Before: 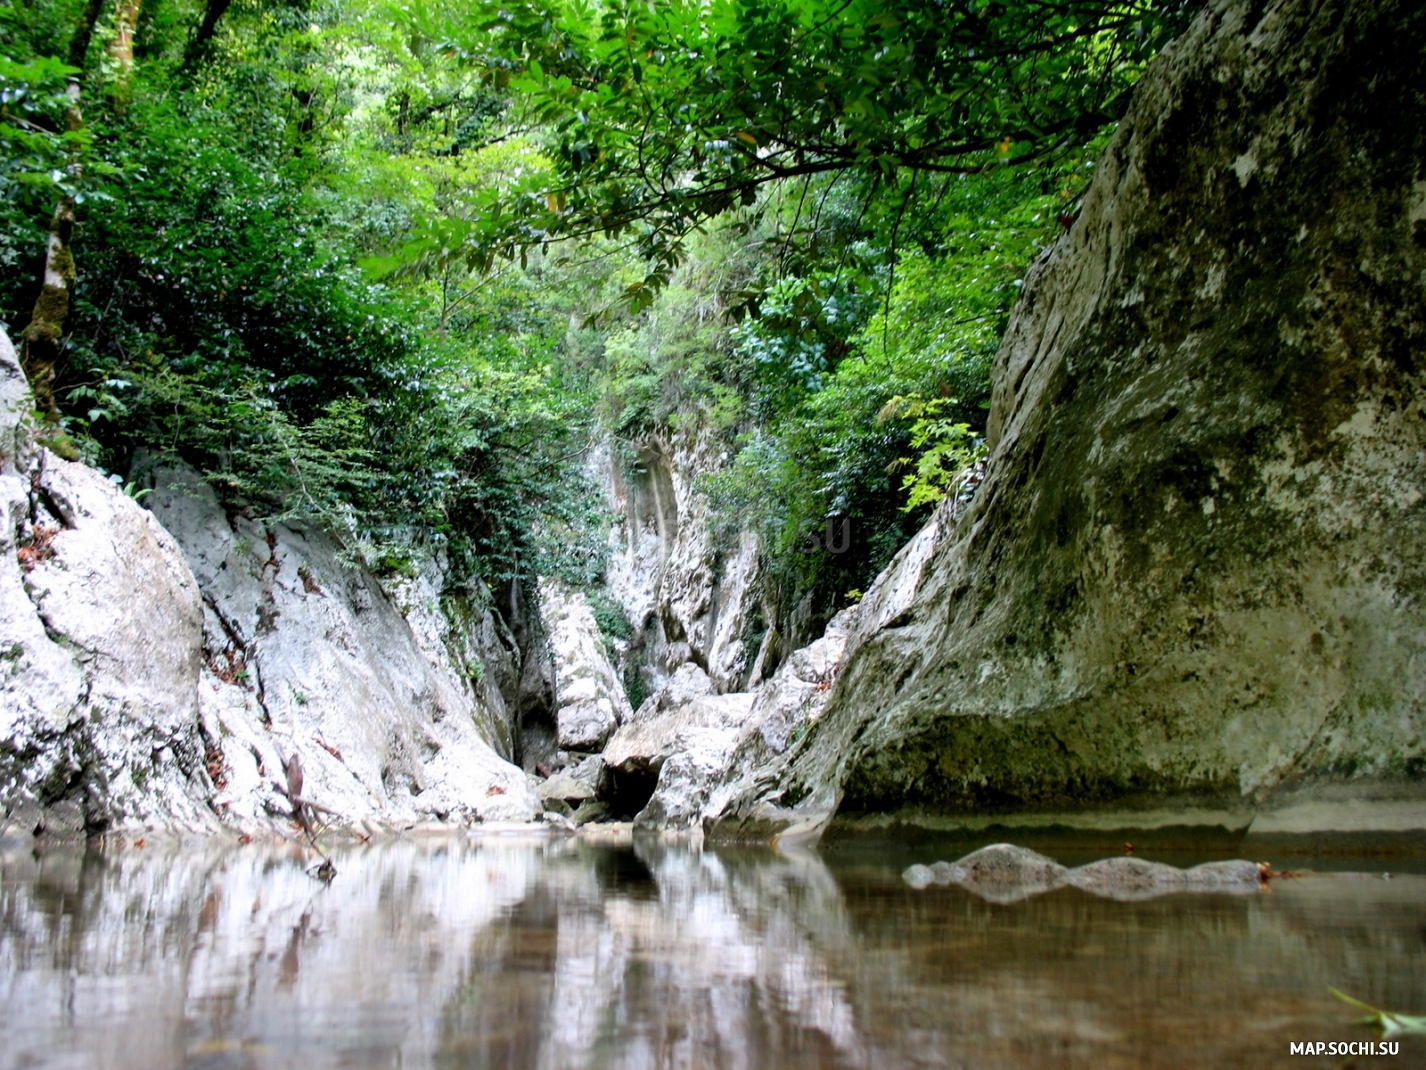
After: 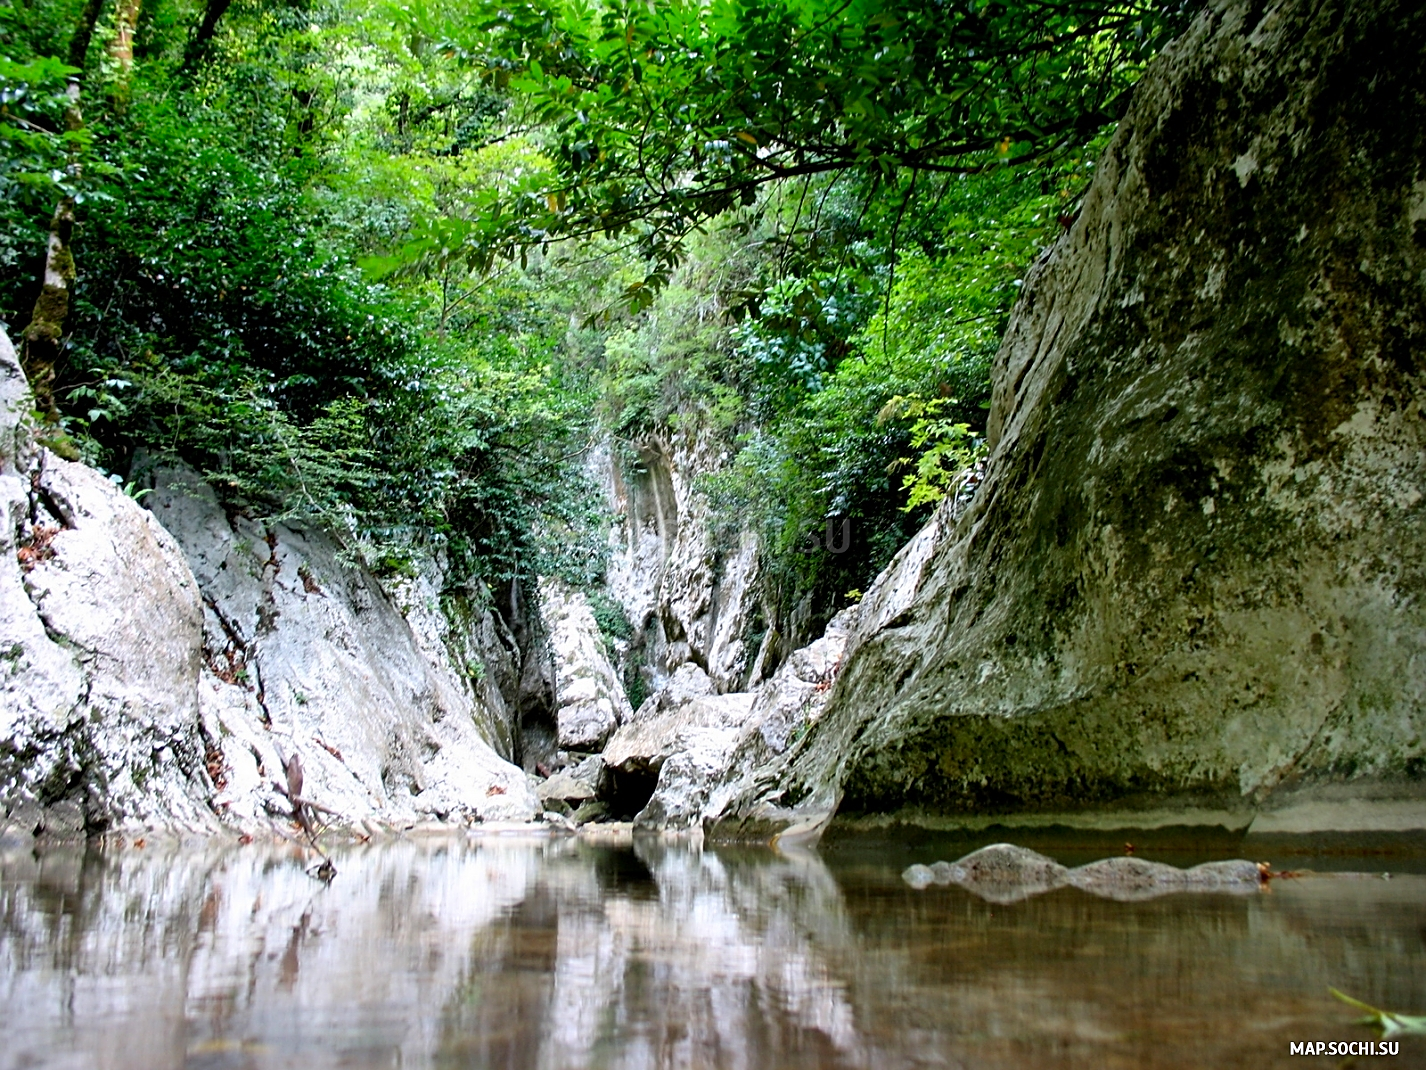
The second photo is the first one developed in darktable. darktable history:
sharpen: on, module defaults
contrast brightness saturation: contrast 0.044, saturation 0.074
